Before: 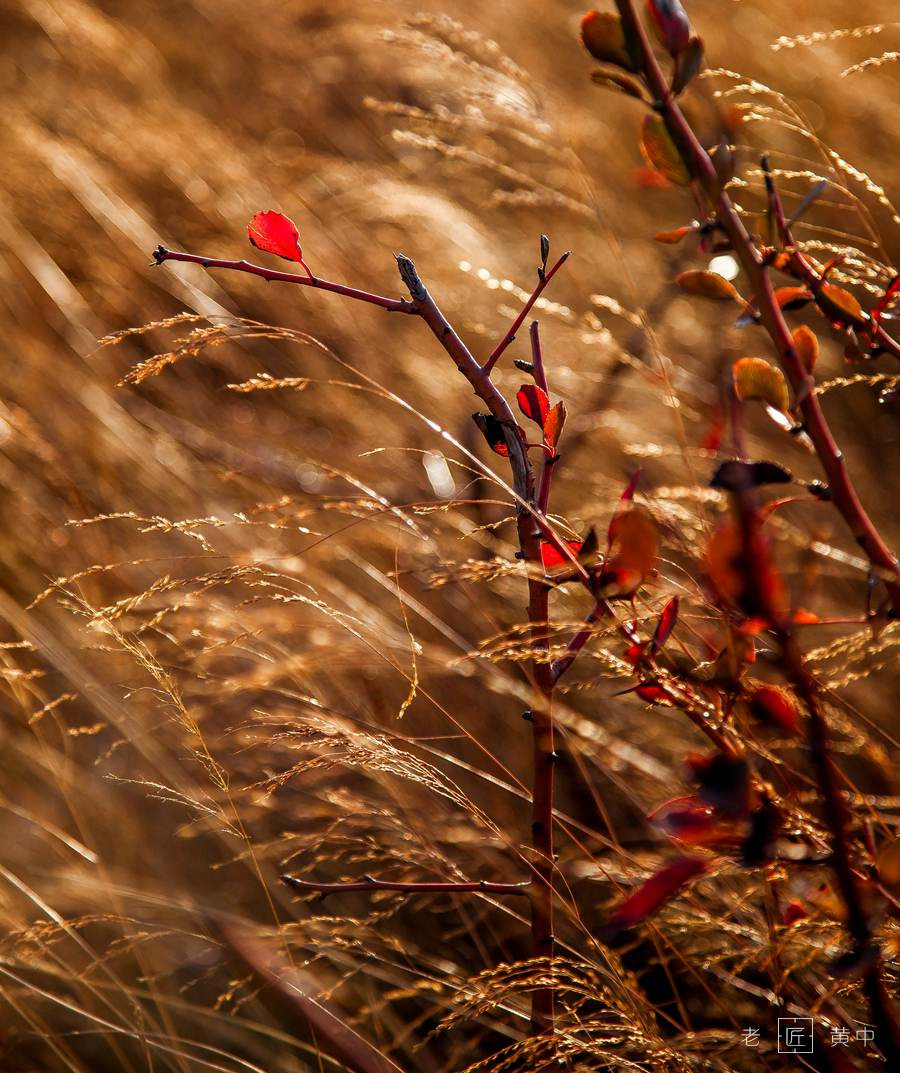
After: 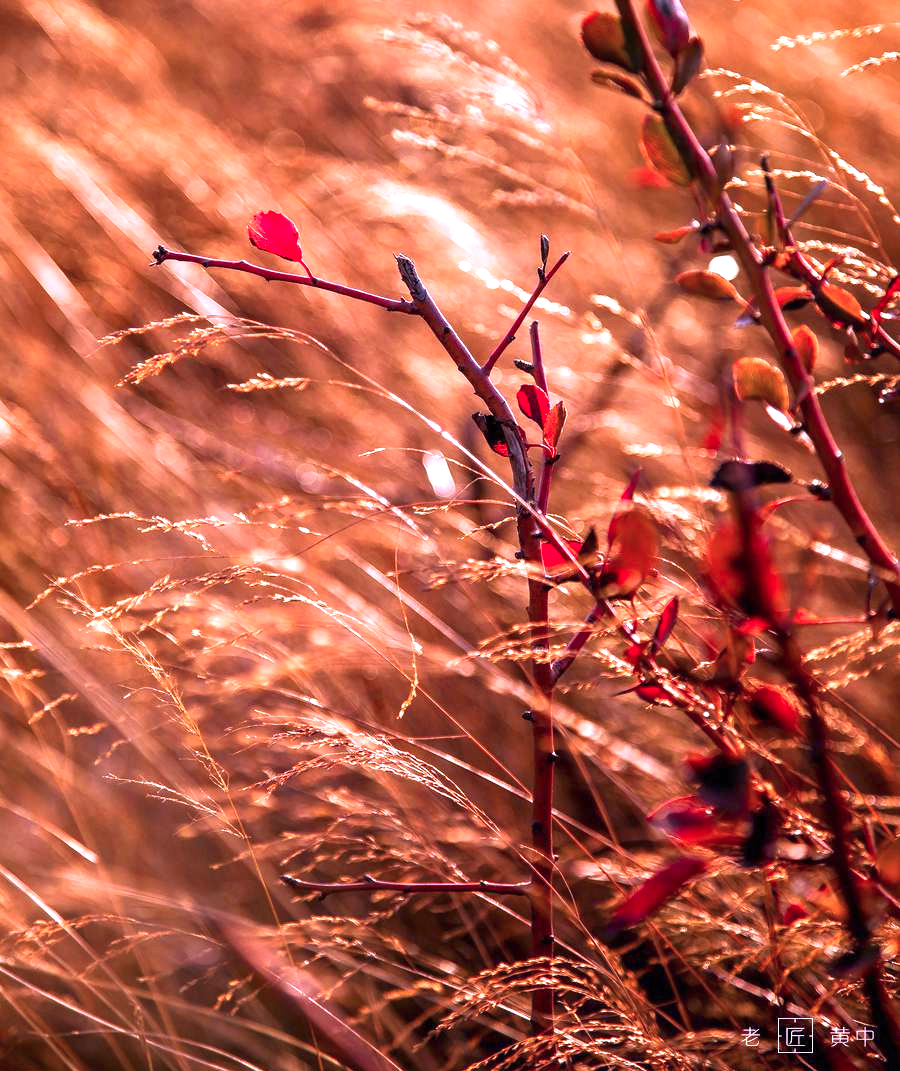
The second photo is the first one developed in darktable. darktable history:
exposure: black level correction 0, exposure 1 EV, compensate highlight preservation false
crop: top 0.05%, bottom 0.131%
color calibration: output R [1.107, -0.012, -0.003, 0], output B [0, 0, 1.308, 0], x 0.355, y 0.369, temperature 4743.09 K
